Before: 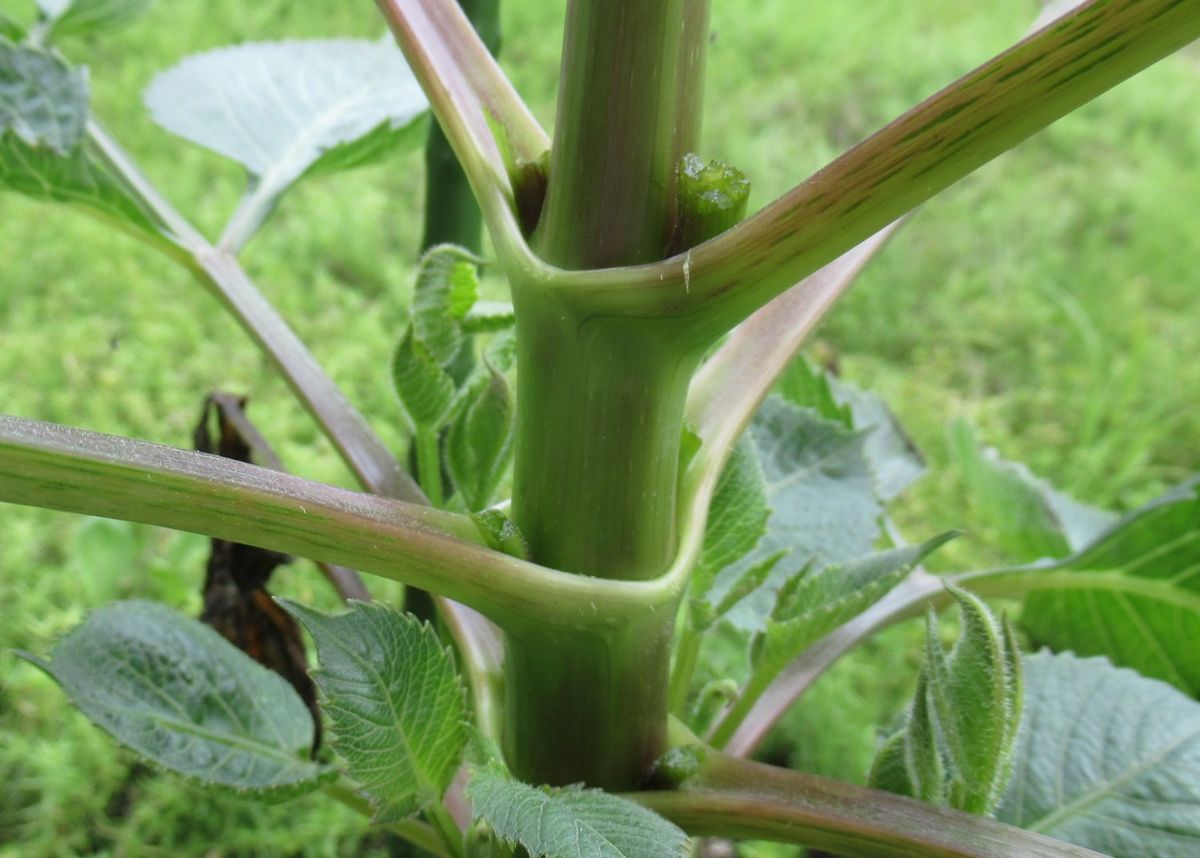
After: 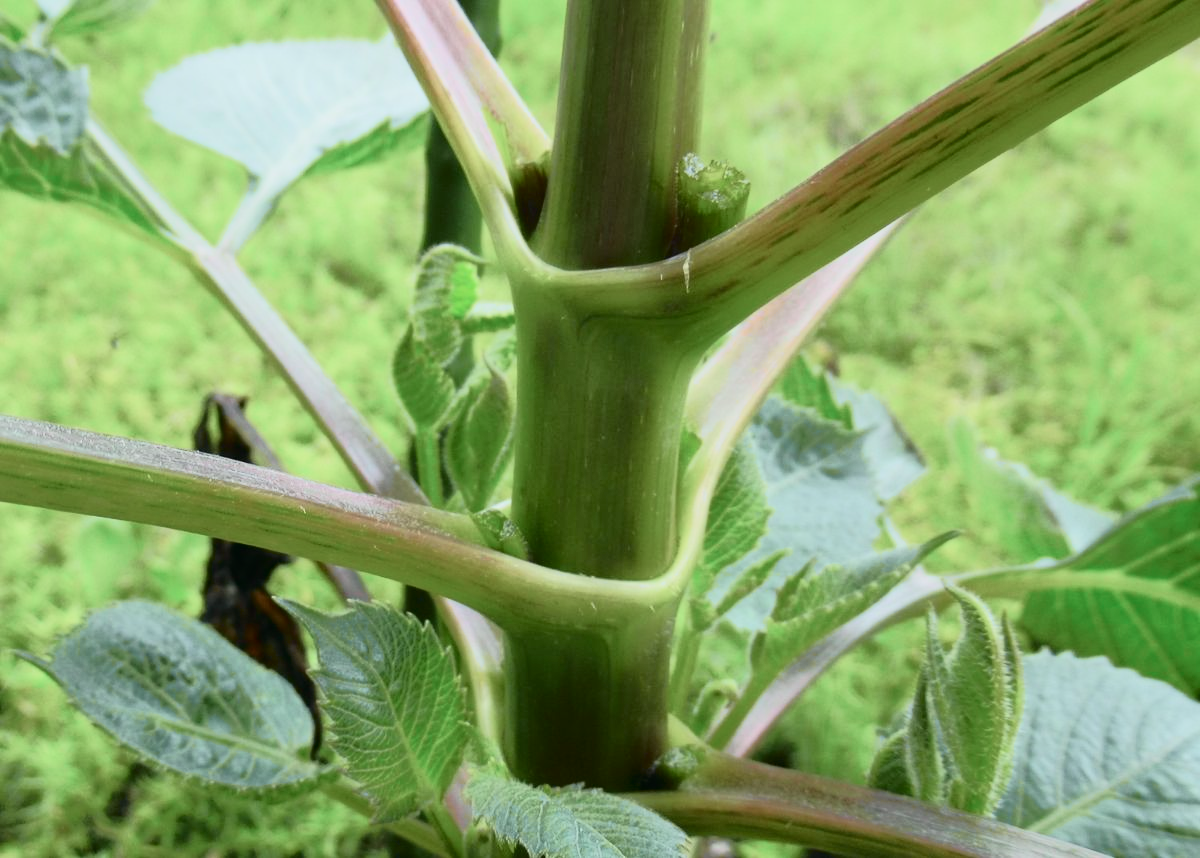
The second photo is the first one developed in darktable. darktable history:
tone curve: curves: ch0 [(0, 0.008) (0.081, 0.044) (0.177, 0.123) (0.283, 0.253) (0.416, 0.449) (0.495, 0.524) (0.661, 0.756) (0.796, 0.859) (1, 0.951)]; ch1 [(0, 0) (0.161, 0.092) (0.35, 0.33) (0.392, 0.392) (0.427, 0.426) (0.479, 0.472) (0.505, 0.5) (0.521, 0.524) (0.567, 0.564) (0.583, 0.588) (0.625, 0.627) (0.678, 0.733) (1, 1)]; ch2 [(0, 0) (0.346, 0.362) (0.404, 0.427) (0.502, 0.499) (0.531, 0.523) (0.544, 0.561) (0.58, 0.59) (0.629, 0.642) (0.717, 0.678) (1, 1)], color space Lab, independent channels, preserve colors none
